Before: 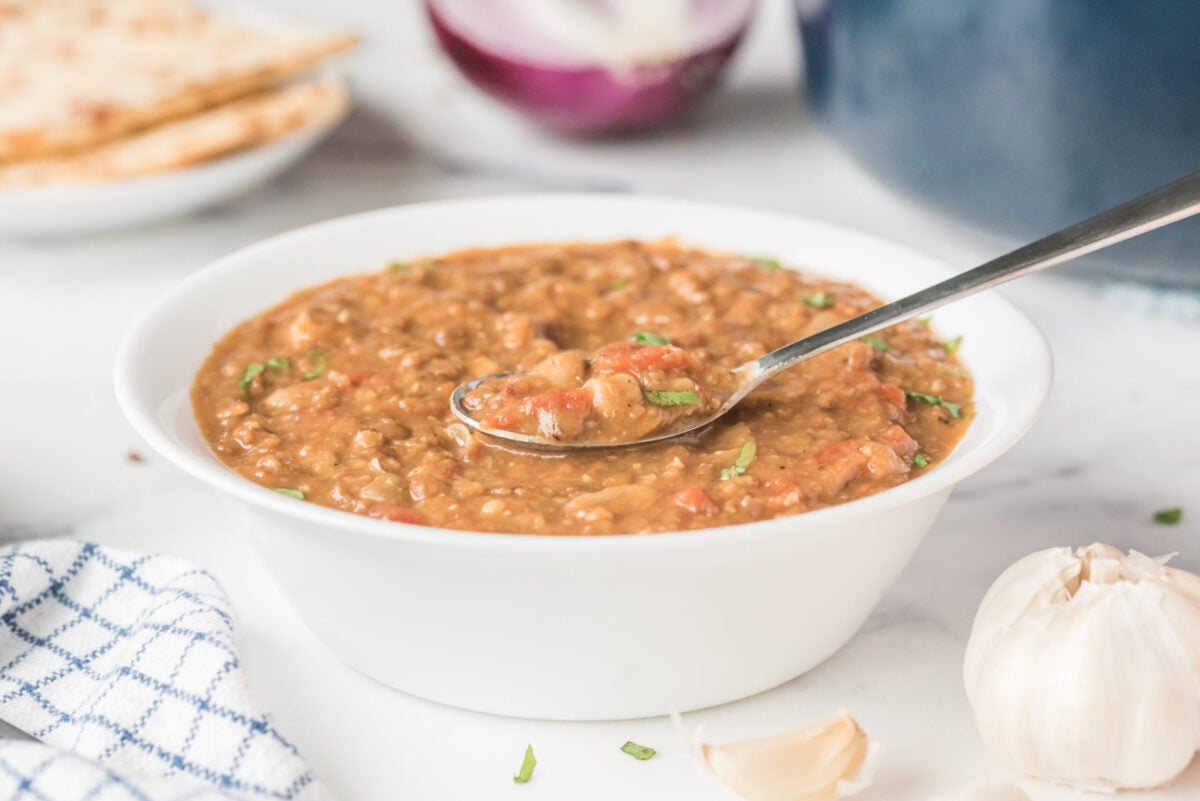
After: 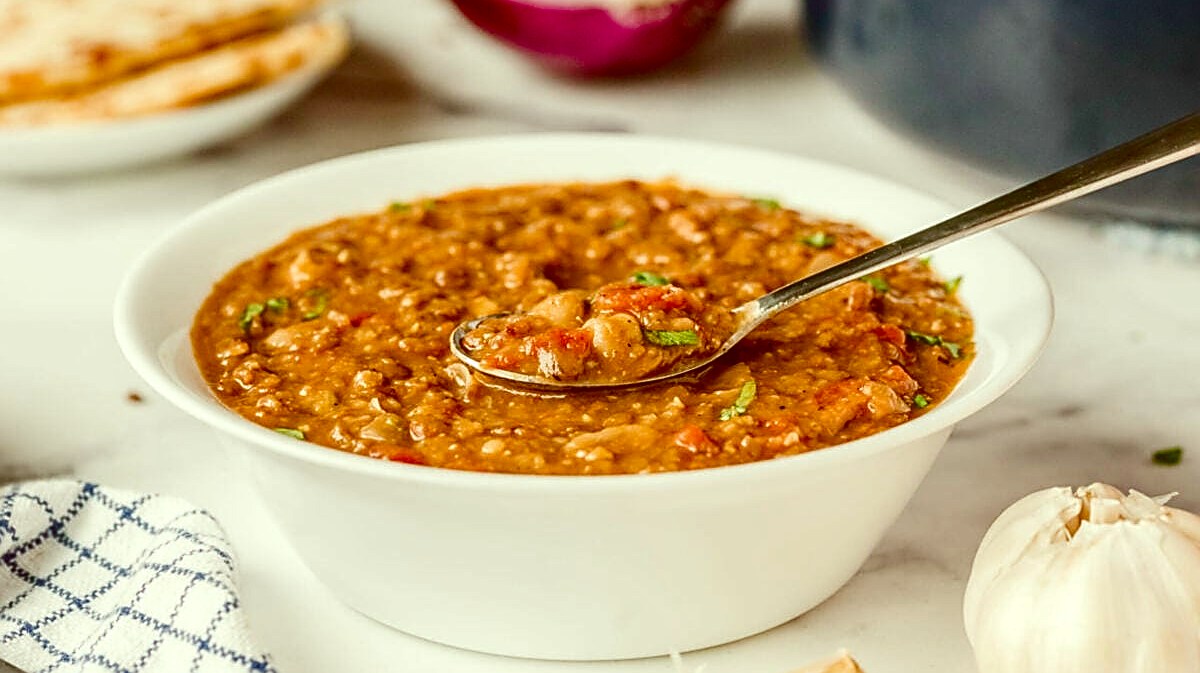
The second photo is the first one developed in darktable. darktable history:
crop: top 7.607%, bottom 8.291%
contrast brightness saturation: contrast 0.132, brightness -0.243, saturation 0.15
color correction: highlights a* -5.3, highlights b* 9.8, shadows a* 9.77, shadows b* 24.55
haze removal: compatibility mode true, adaptive false
sharpen: amount 0.901
local contrast: on, module defaults
color balance rgb: perceptual saturation grading › global saturation 20%, perceptual saturation grading › highlights -25.251%, perceptual saturation grading › shadows 49.812%, global vibrance 20%
